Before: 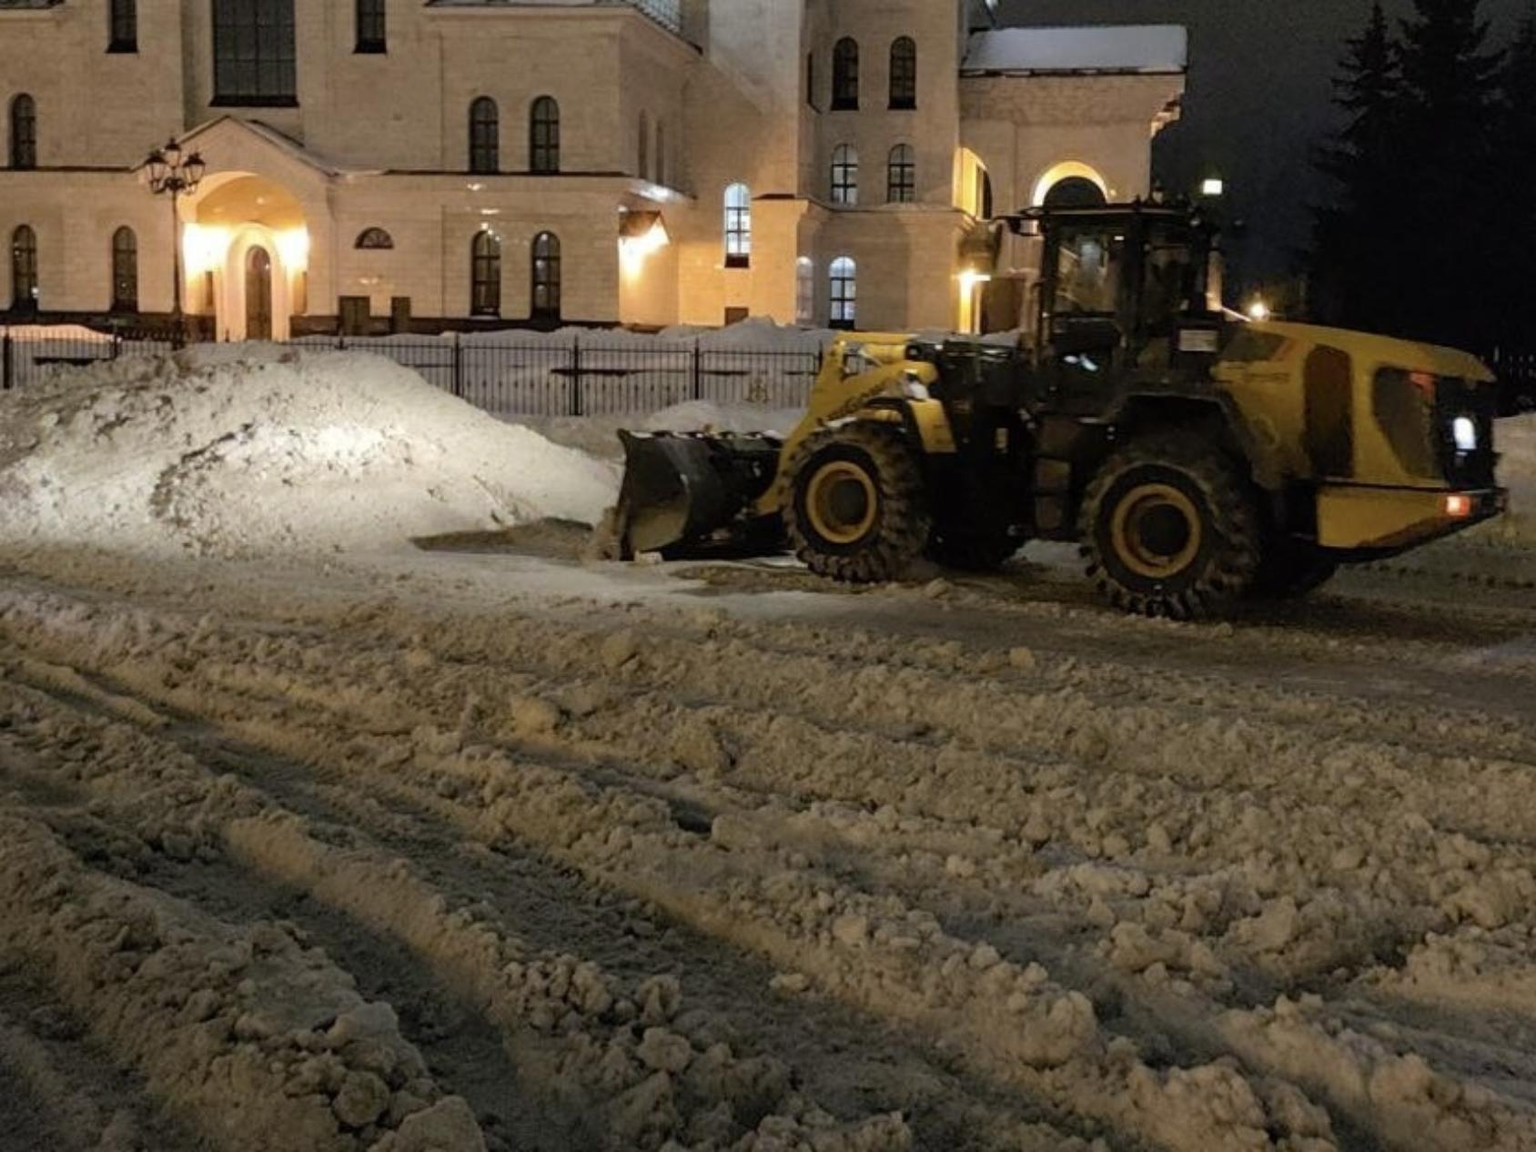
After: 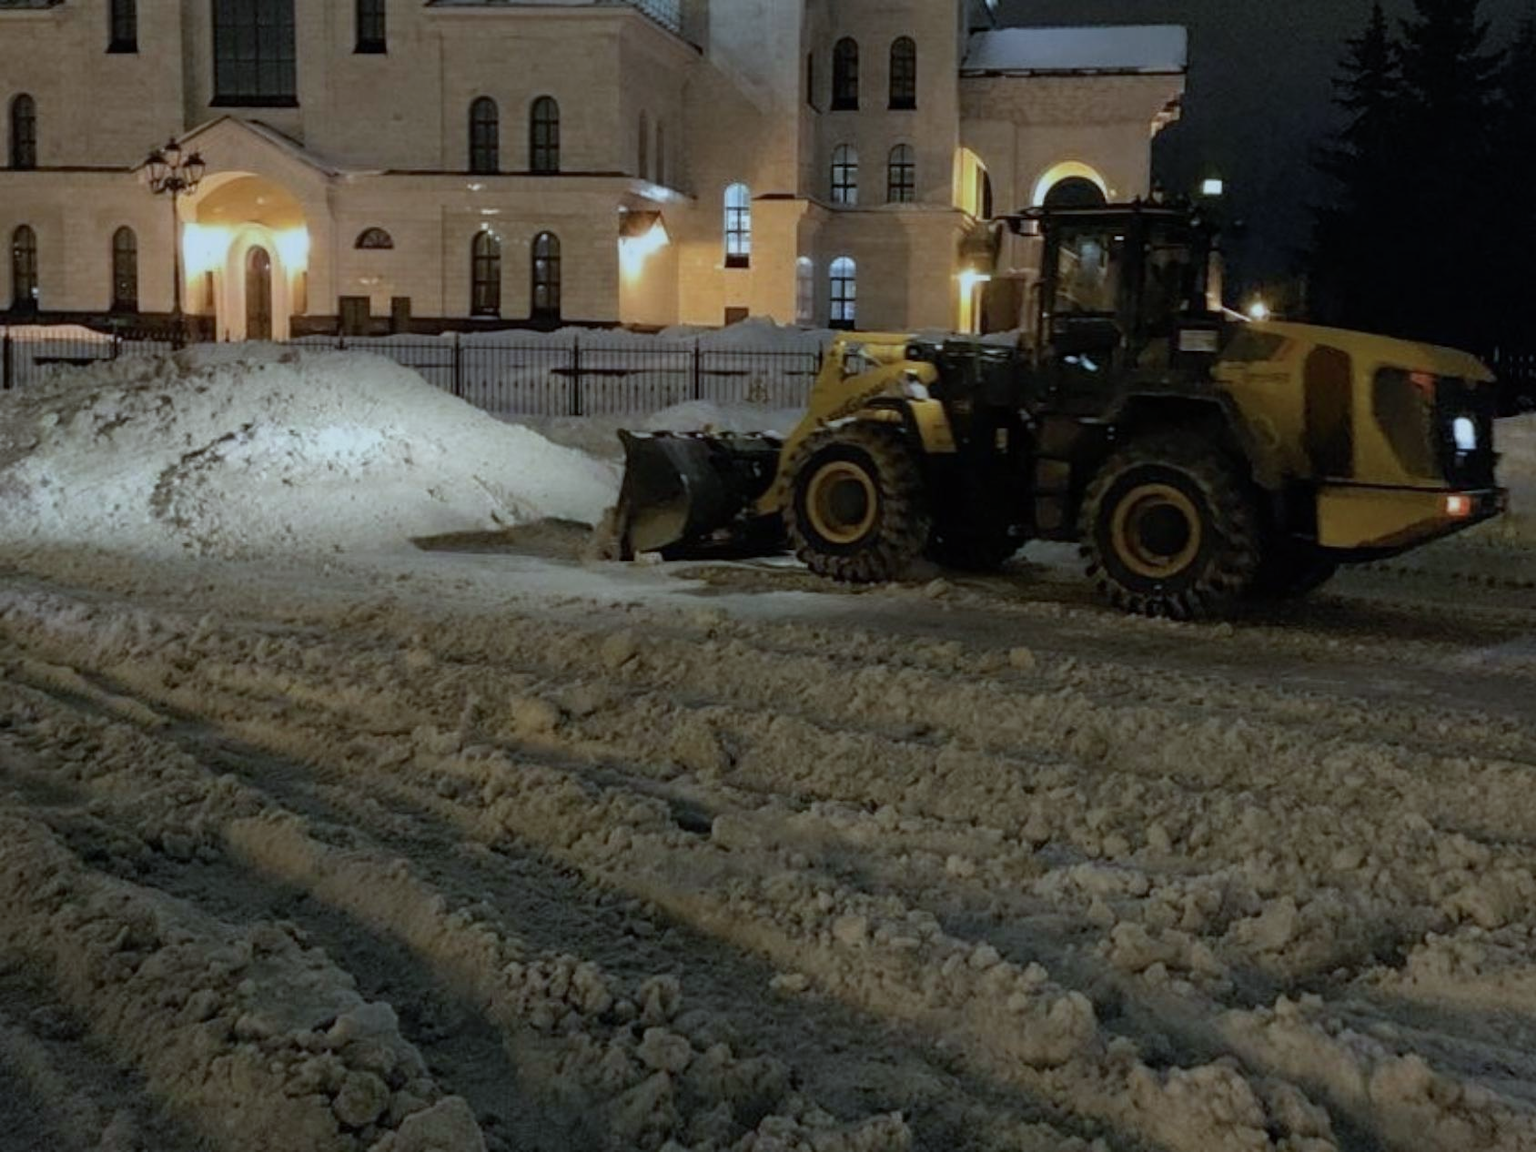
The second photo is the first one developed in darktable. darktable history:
color calibration: illuminant F (fluorescent), F source F9 (Cool White Deluxe 4150 K) – high CRI, x 0.374, y 0.373, temperature 4158.34 K
graduated density: rotation 5.63°, offset 76.9
